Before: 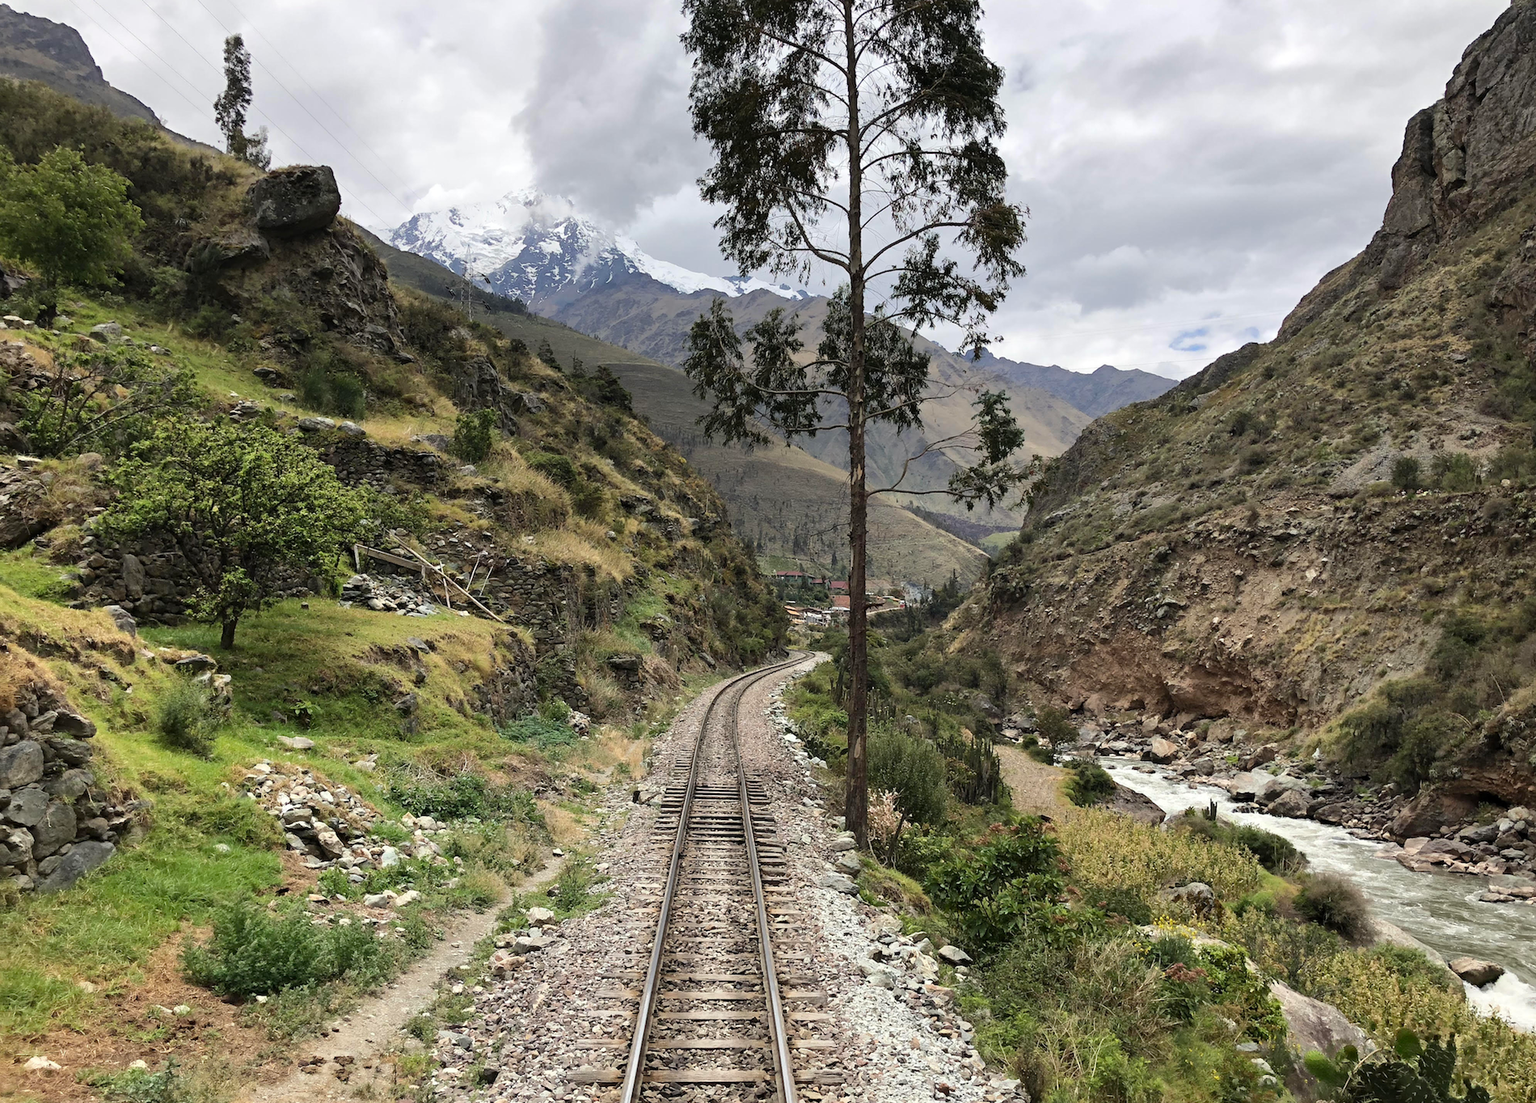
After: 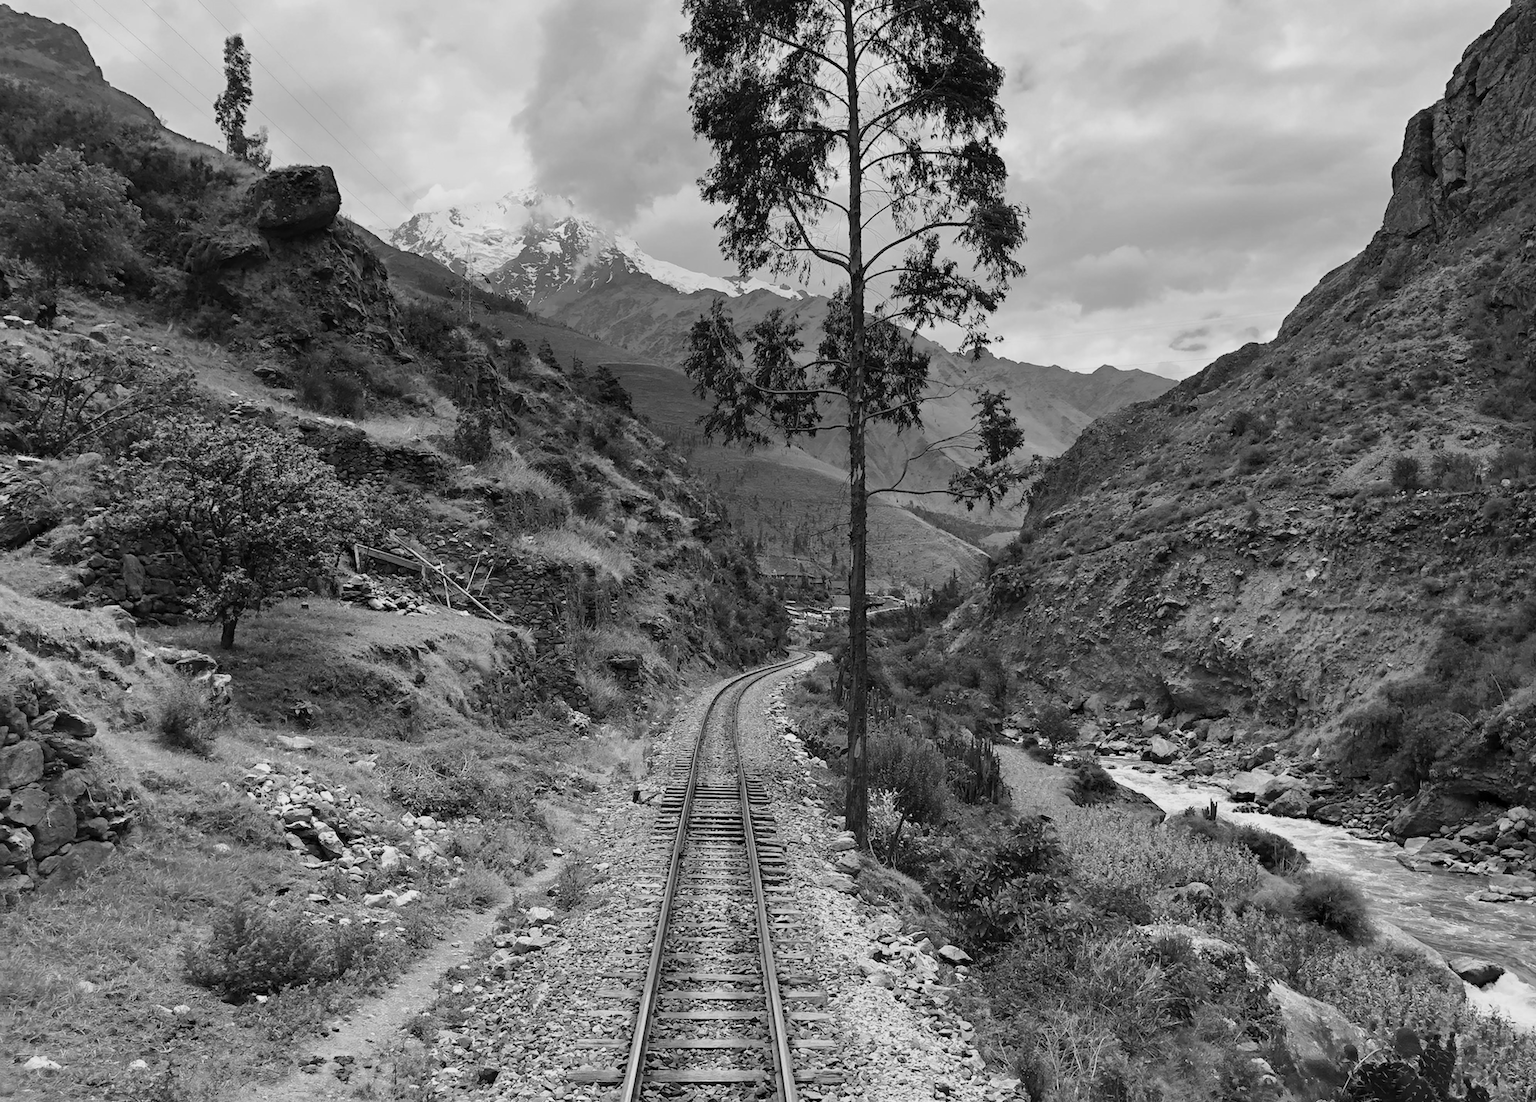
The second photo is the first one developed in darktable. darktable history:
white balance: red 1, blue 1
monochrome: a -74.22, b 78.2
exposure: exposure -0.153 EV, compensate highlight preservation false
velvia: on, module defaults
